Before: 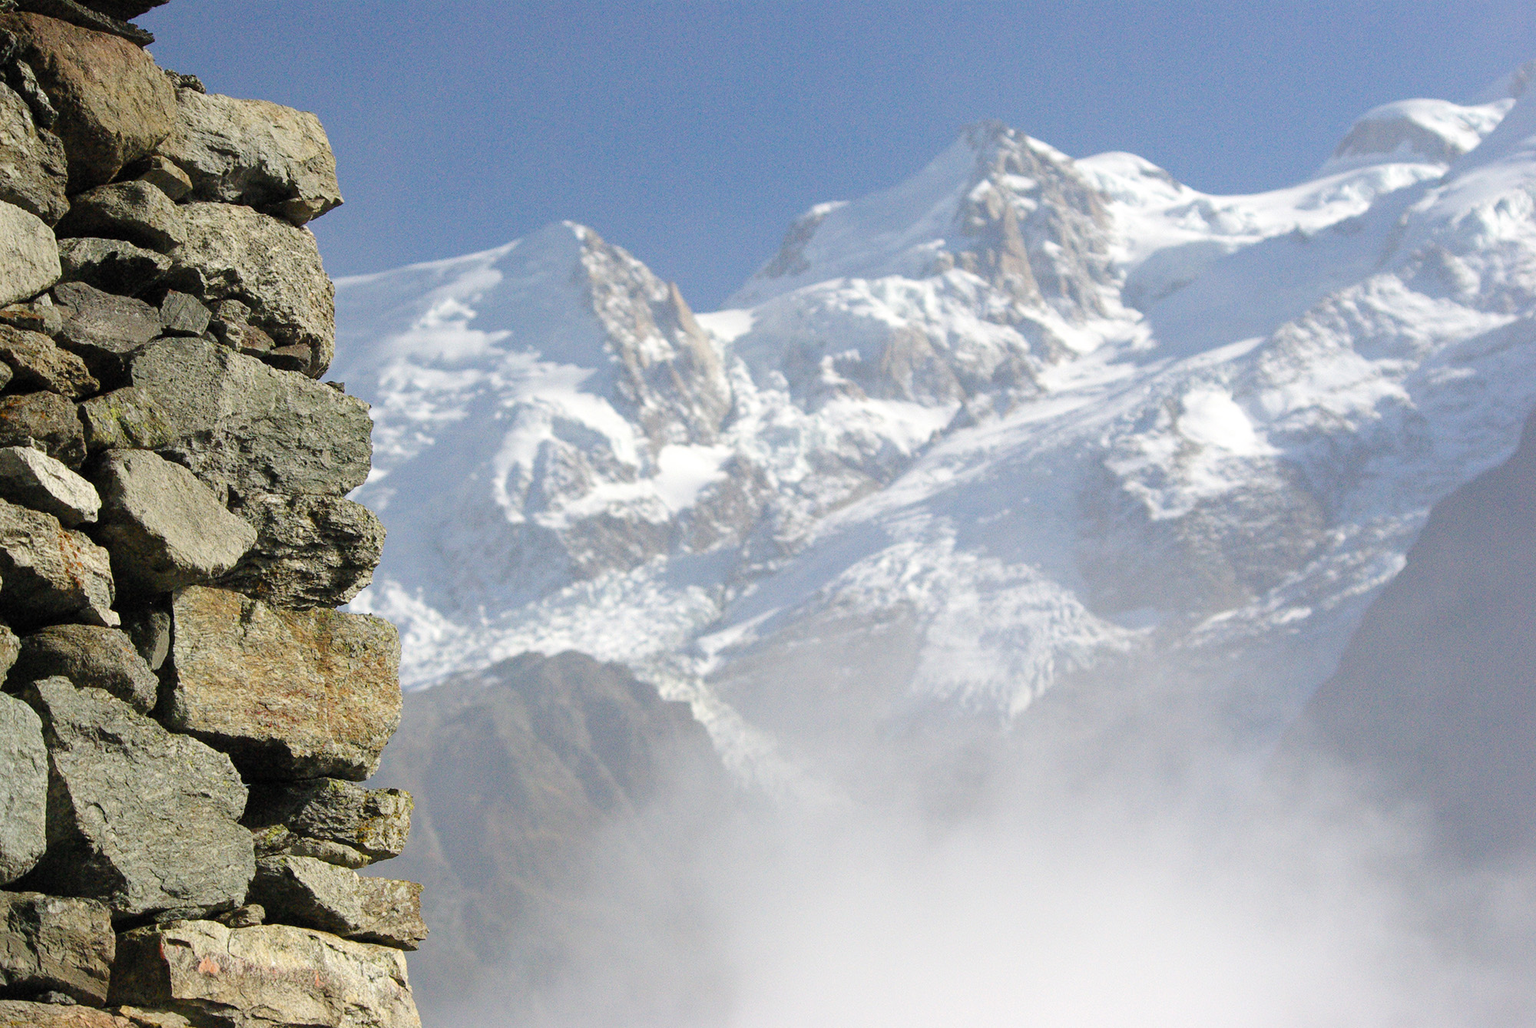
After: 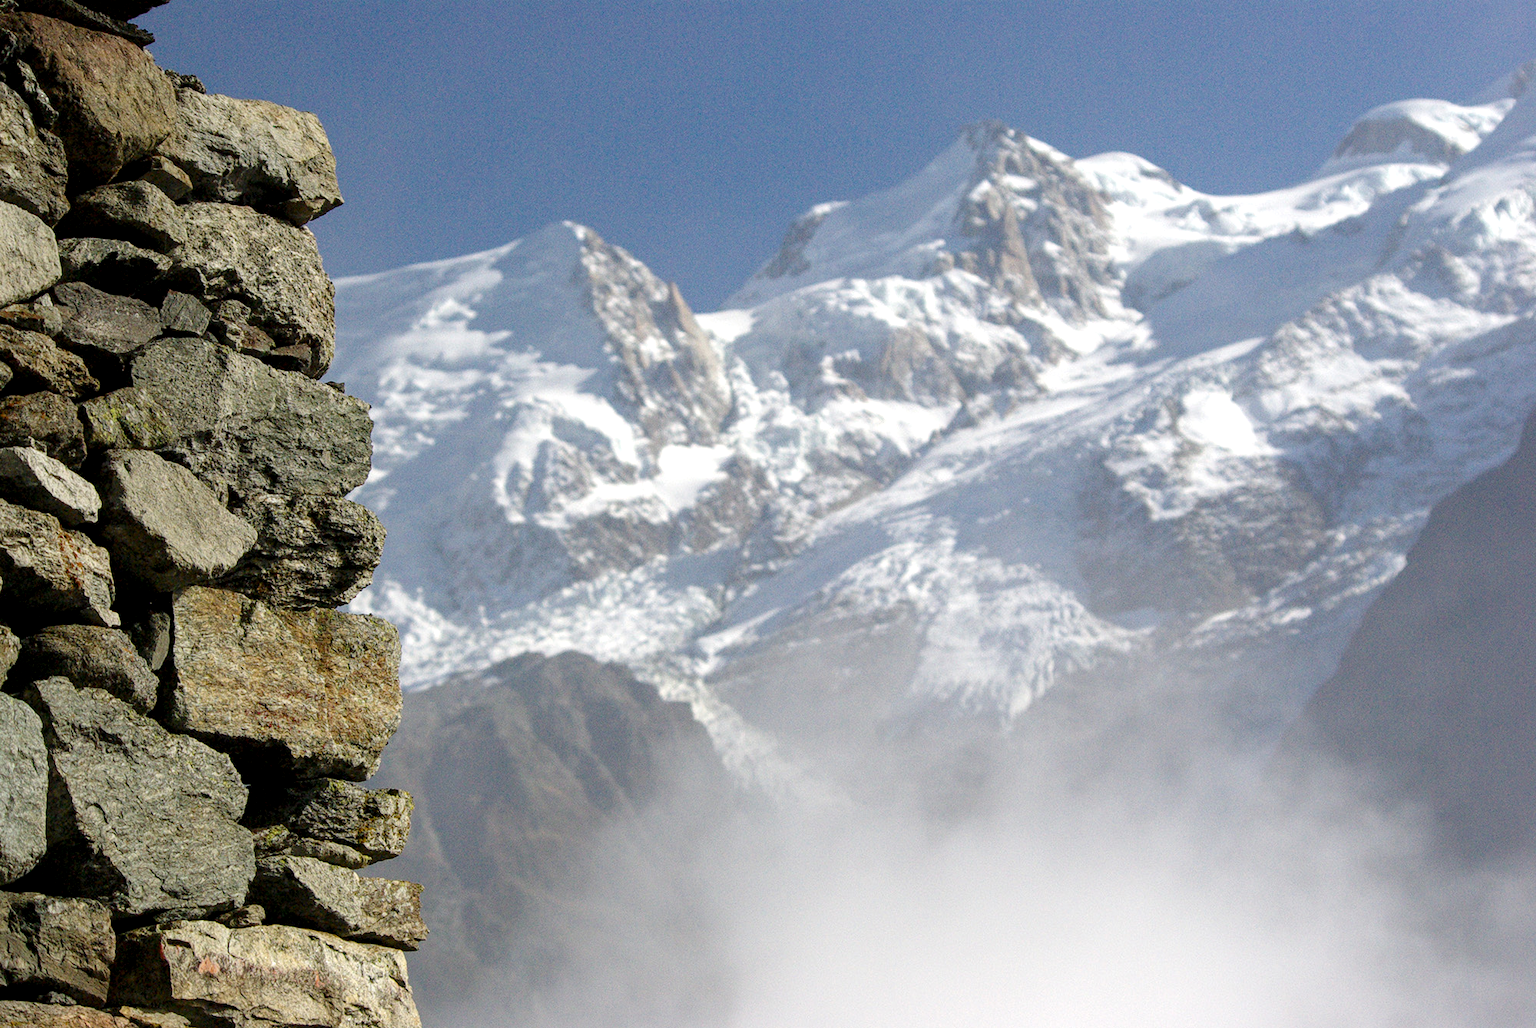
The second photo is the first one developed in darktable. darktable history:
exposure: compensate highlight preservation false
contrast brightness saturation: brightness -0.09
local contrast: shadows 94%, midtone range 0.493
